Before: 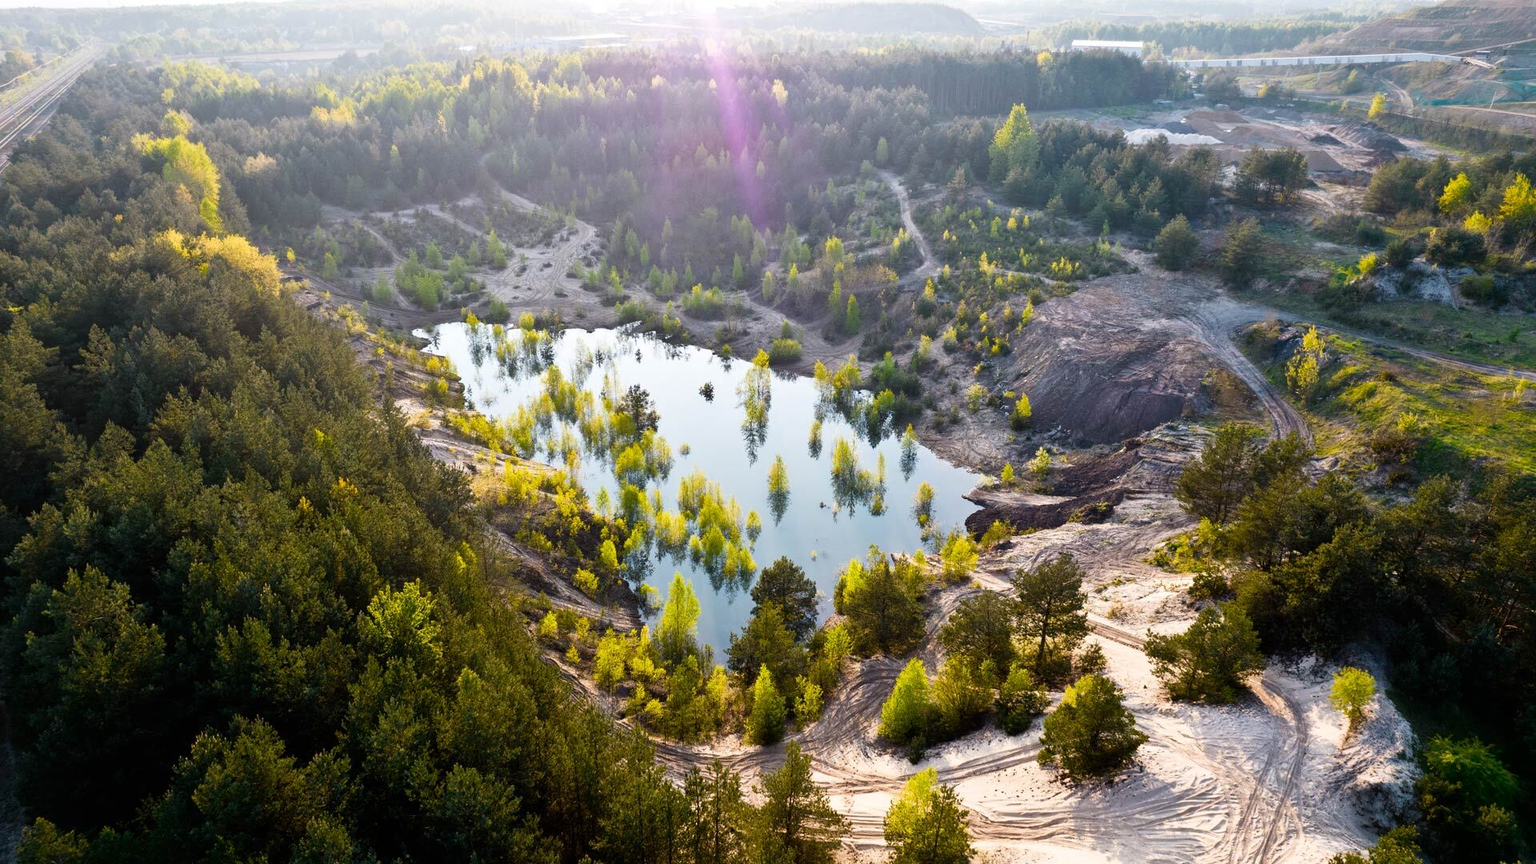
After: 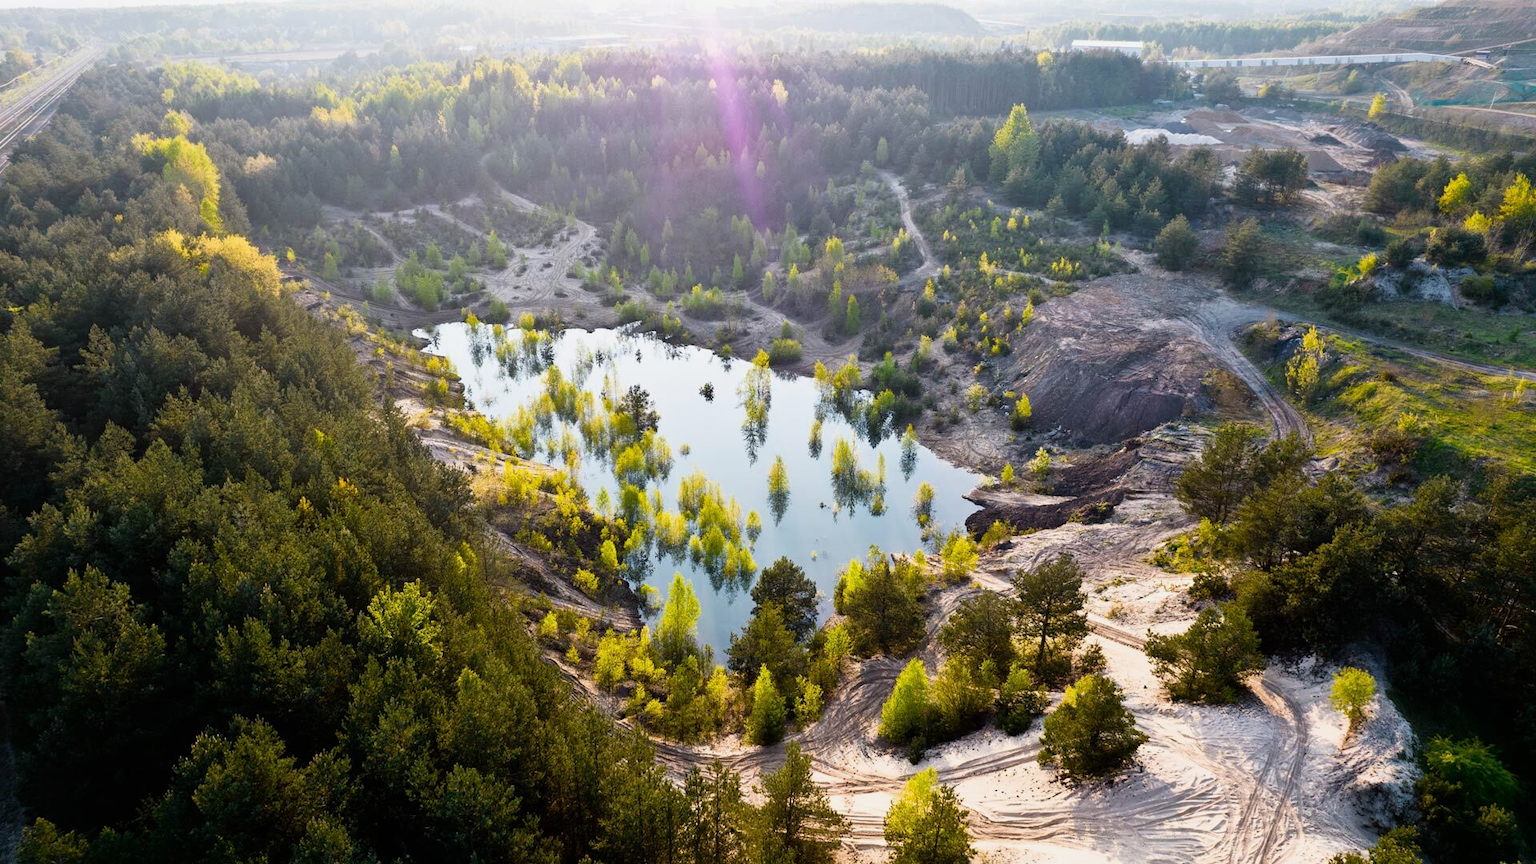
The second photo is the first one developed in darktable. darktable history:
filmic rgb: black relative exposure -16 EV, white relative exposure 2.93 EV, hardness 9.98, iterations of high-quality reconstruction 0
